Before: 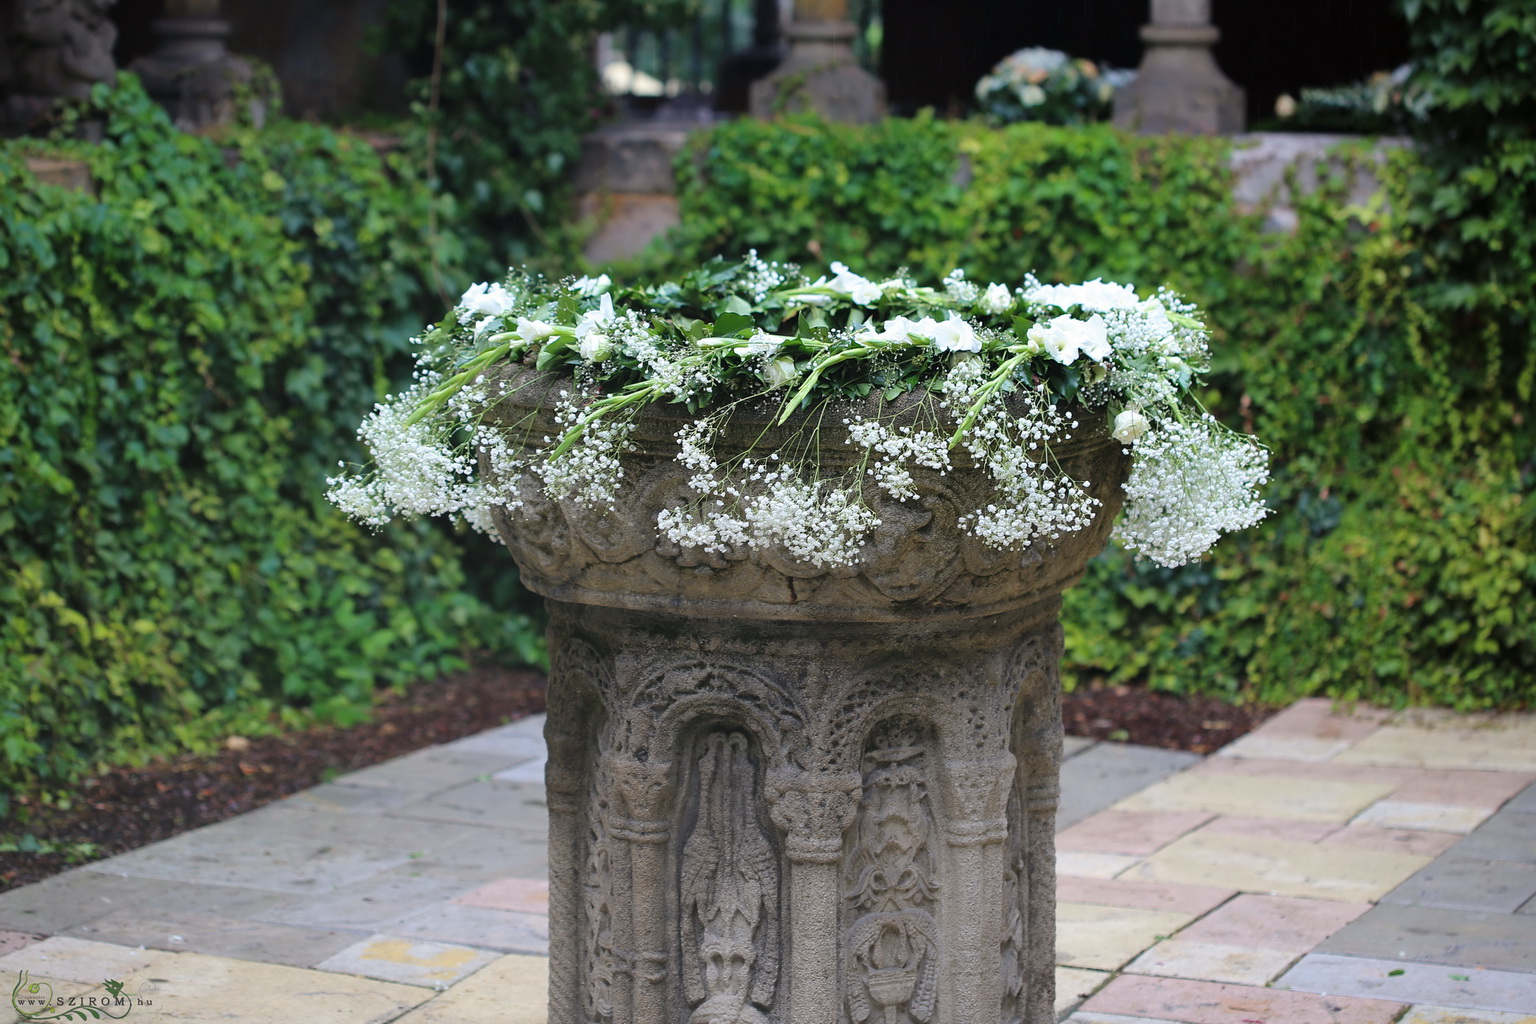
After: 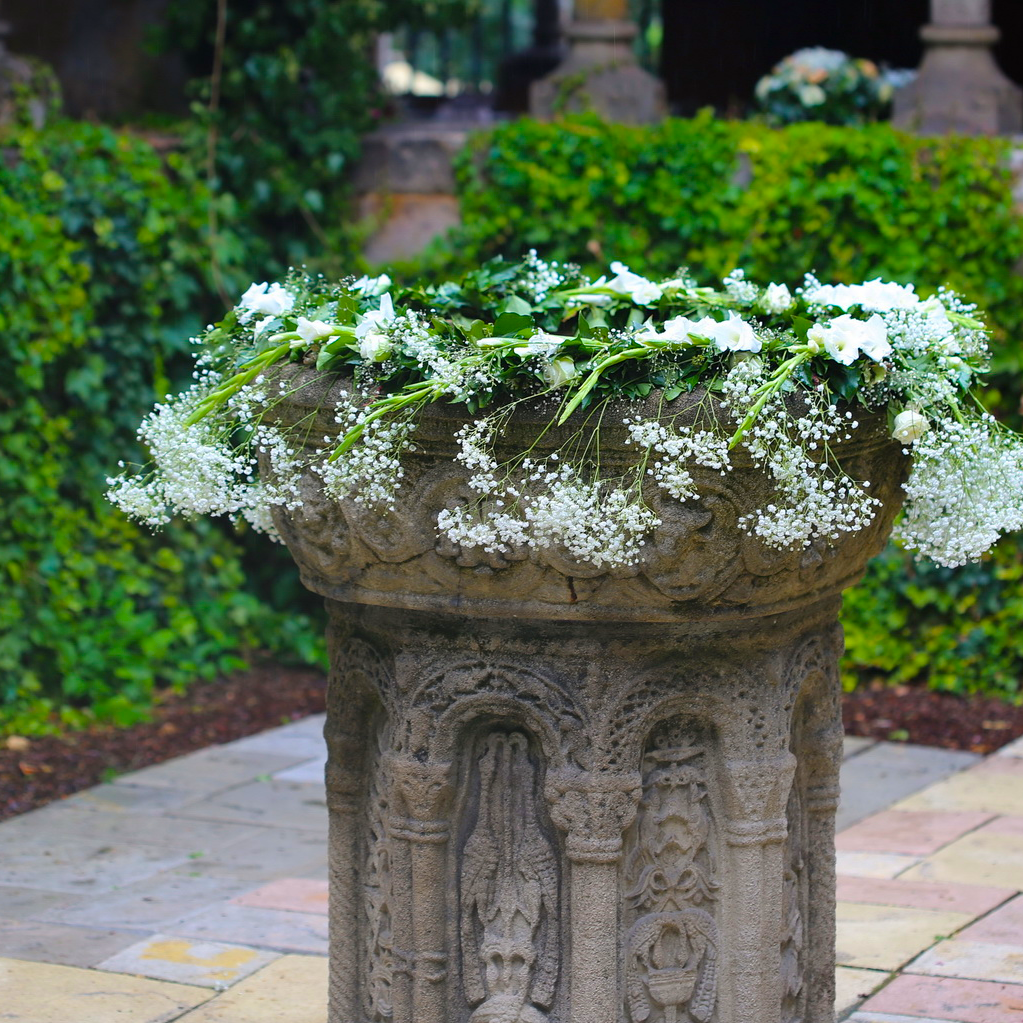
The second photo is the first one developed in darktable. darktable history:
crop and rotate: left 14.385%, right 18.948%
color balance rgb: linear chroma grading › global chroma 15%, perceptual saturation grading › global saturation 30%
